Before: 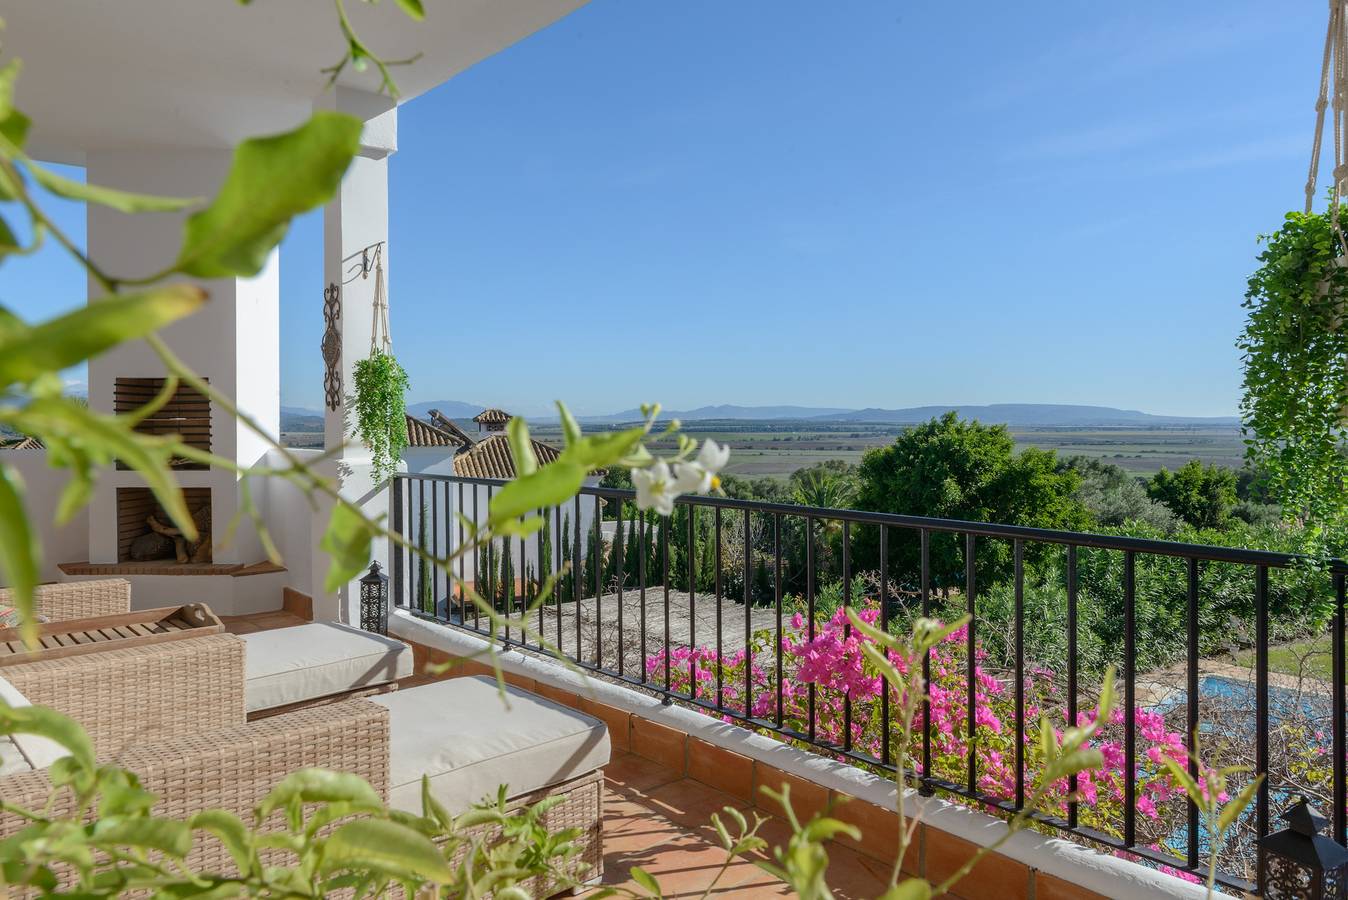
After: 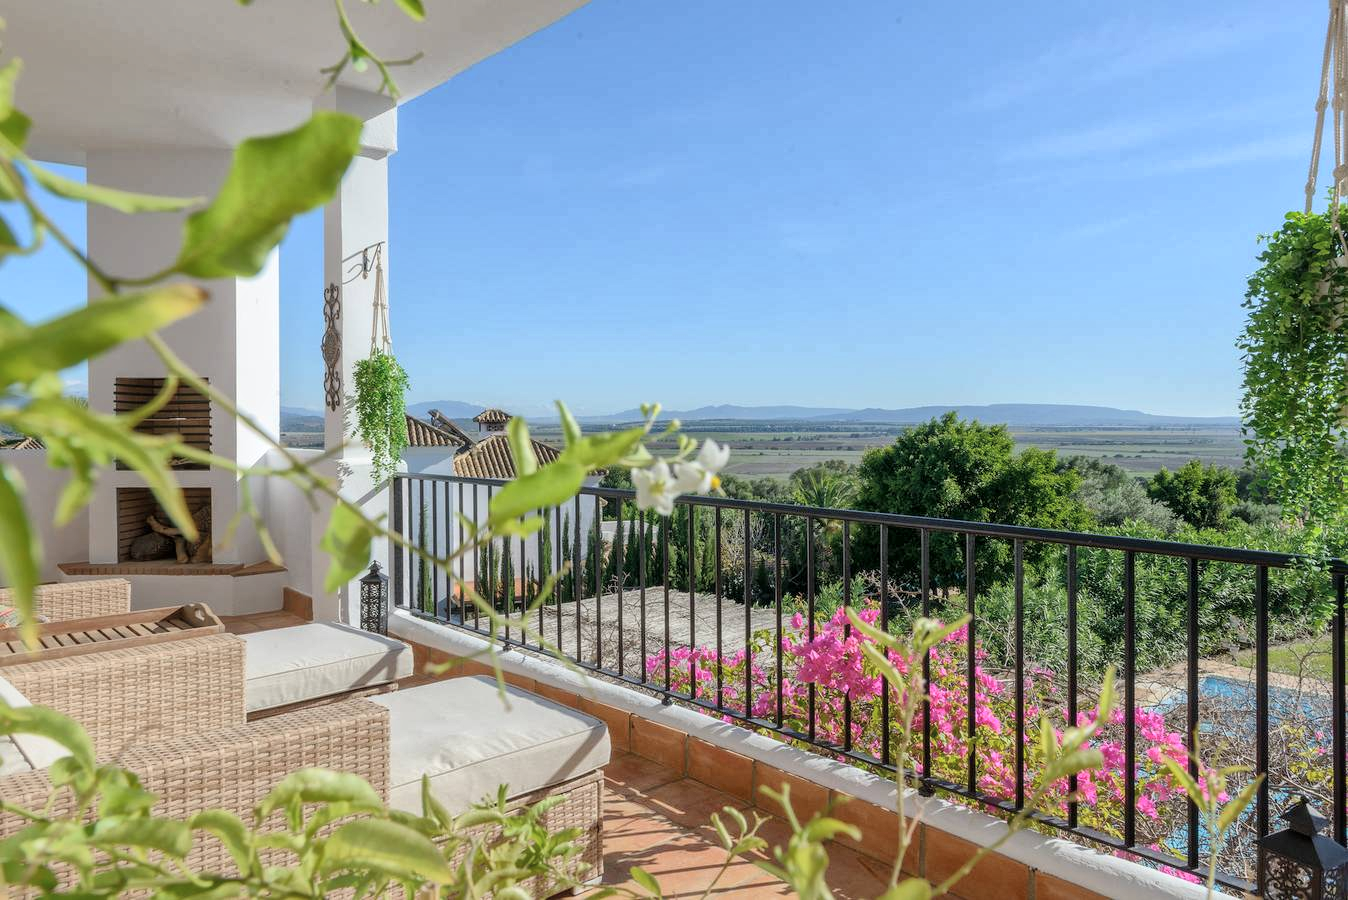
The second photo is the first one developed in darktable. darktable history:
tone equalizer: on, module defaults
global tonemap: drago (1, 100), detail 1
